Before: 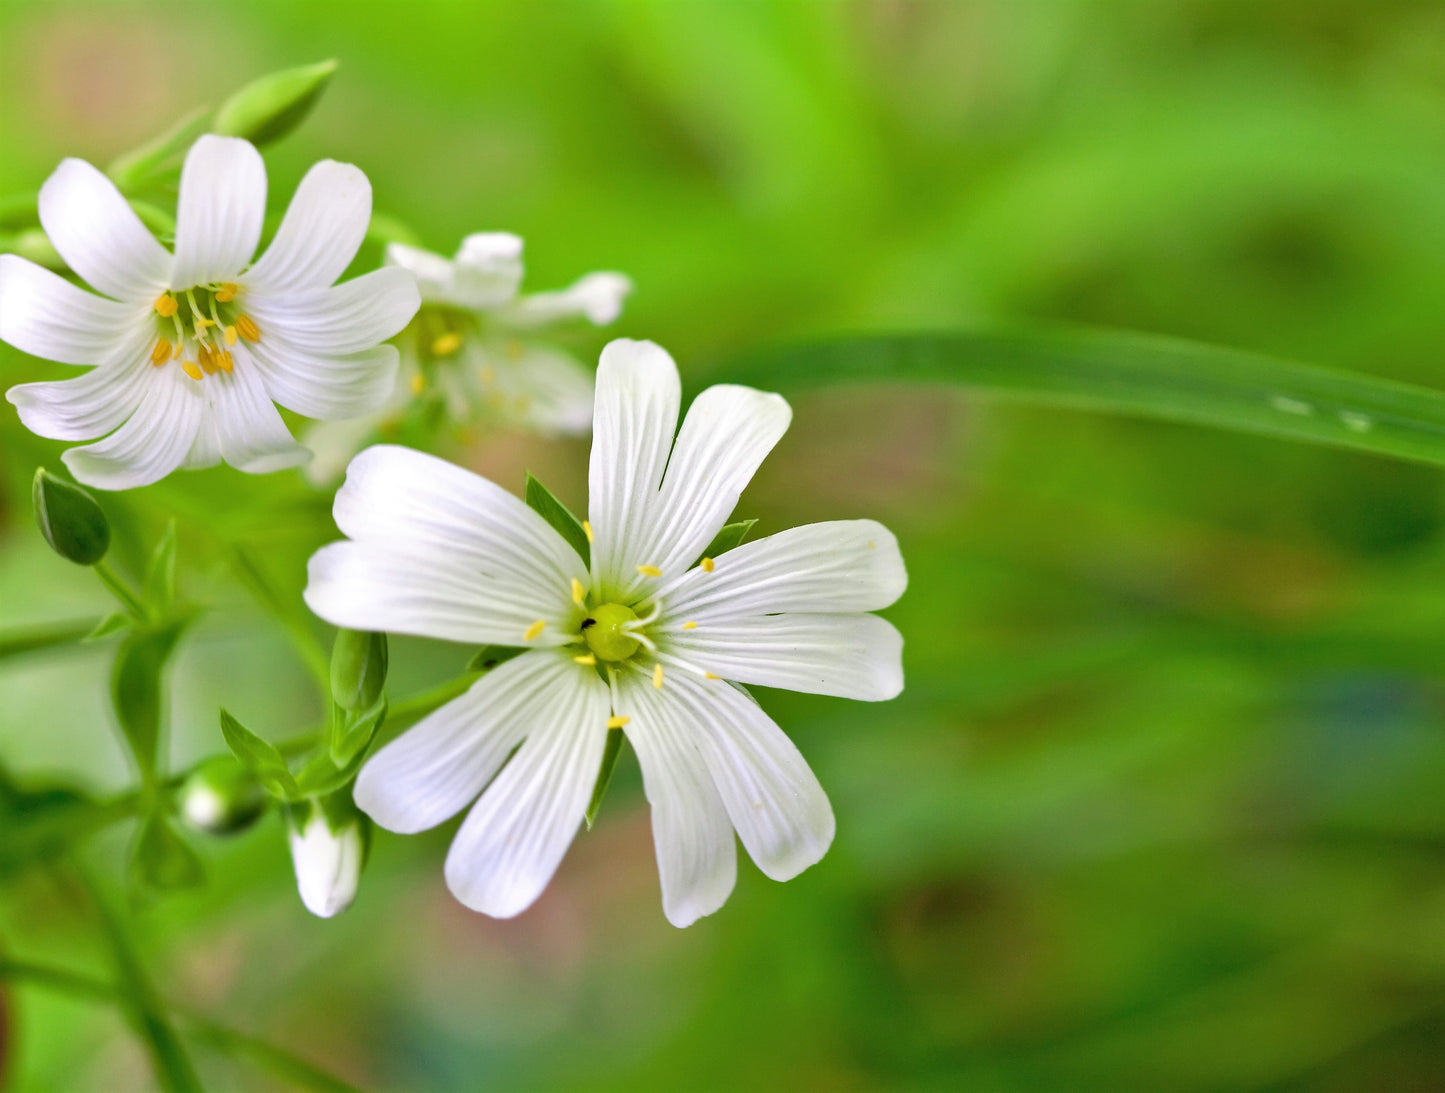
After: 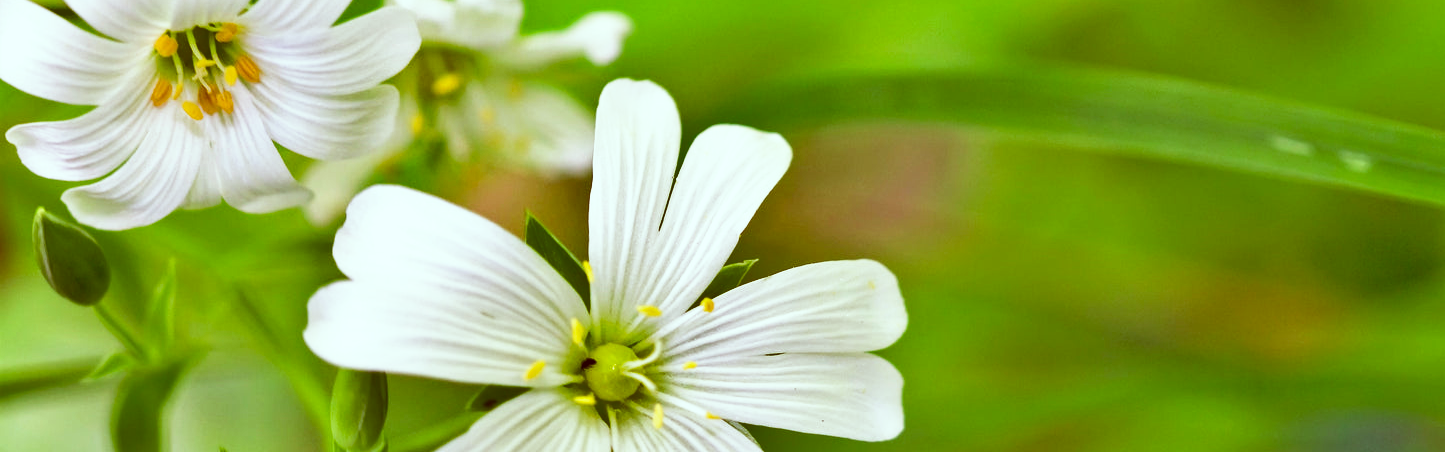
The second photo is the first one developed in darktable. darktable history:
base curve: curves: ch0 [(0, 0) (0.688, 0.865) (1, 1)], preserve colors none
tone equalizer: edges refinement/feathering 500, mask exposure compensation -1.57 EV, preserve details guided filter
shadows and highlights: low approximation 0.01, soften with gaussian
crop and rotate: top 23.858%, bottom 34.742%
color correction: highlights a* -7.27, highlights b* -0.164, shadows a* 20.49, shadows b* 10.95
